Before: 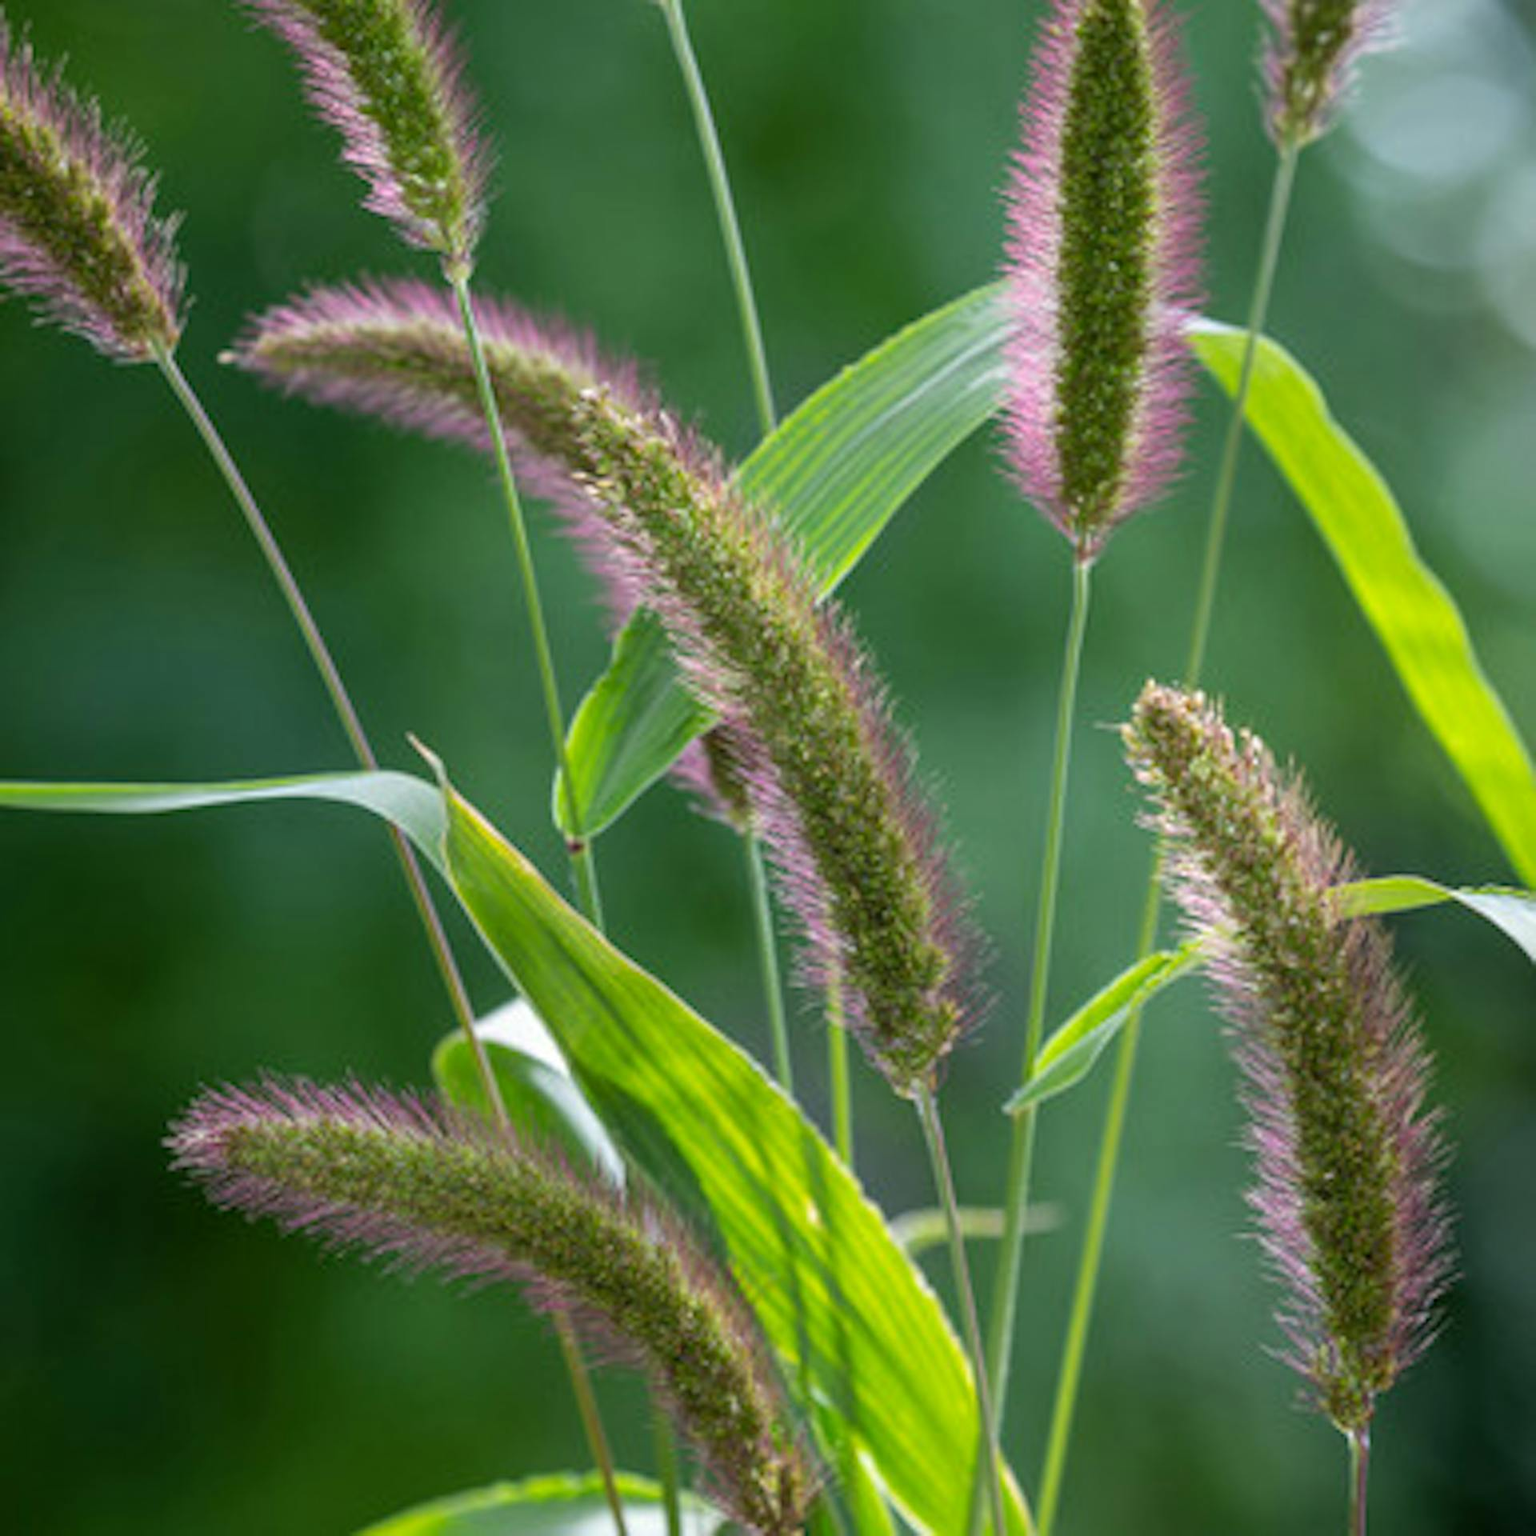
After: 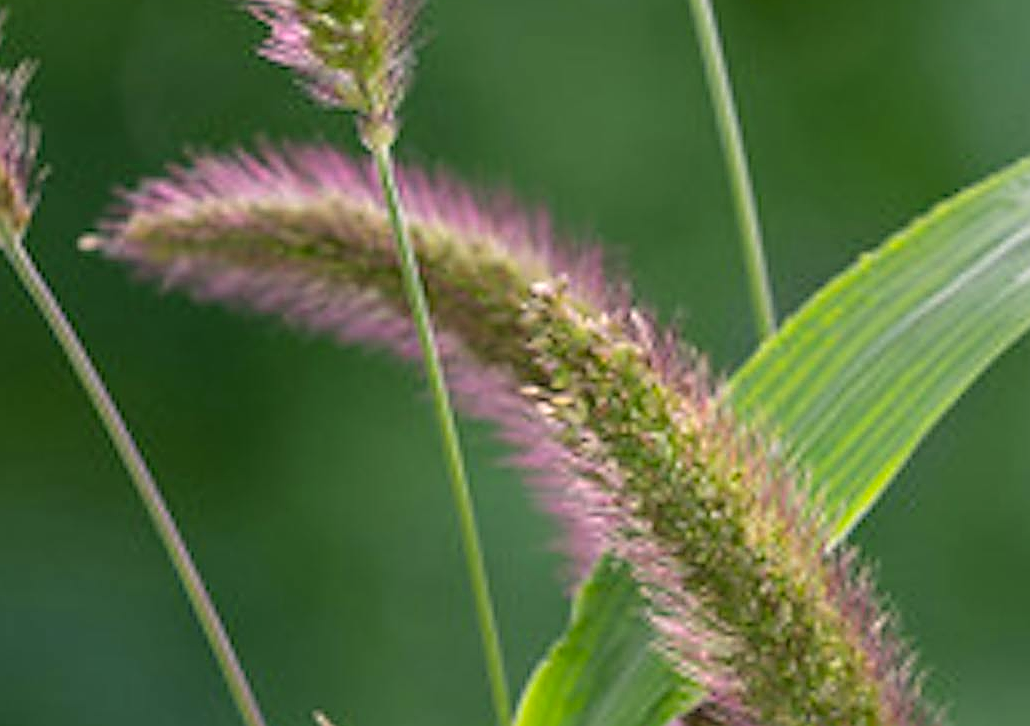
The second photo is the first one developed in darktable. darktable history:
sharpen: radius 1.685, amount 1.294
color correction: highlights a* 7.34, highlights b* 4.37
crop: left 10.121%, top 10.631%, right 36.218%, bottom 51.526%
